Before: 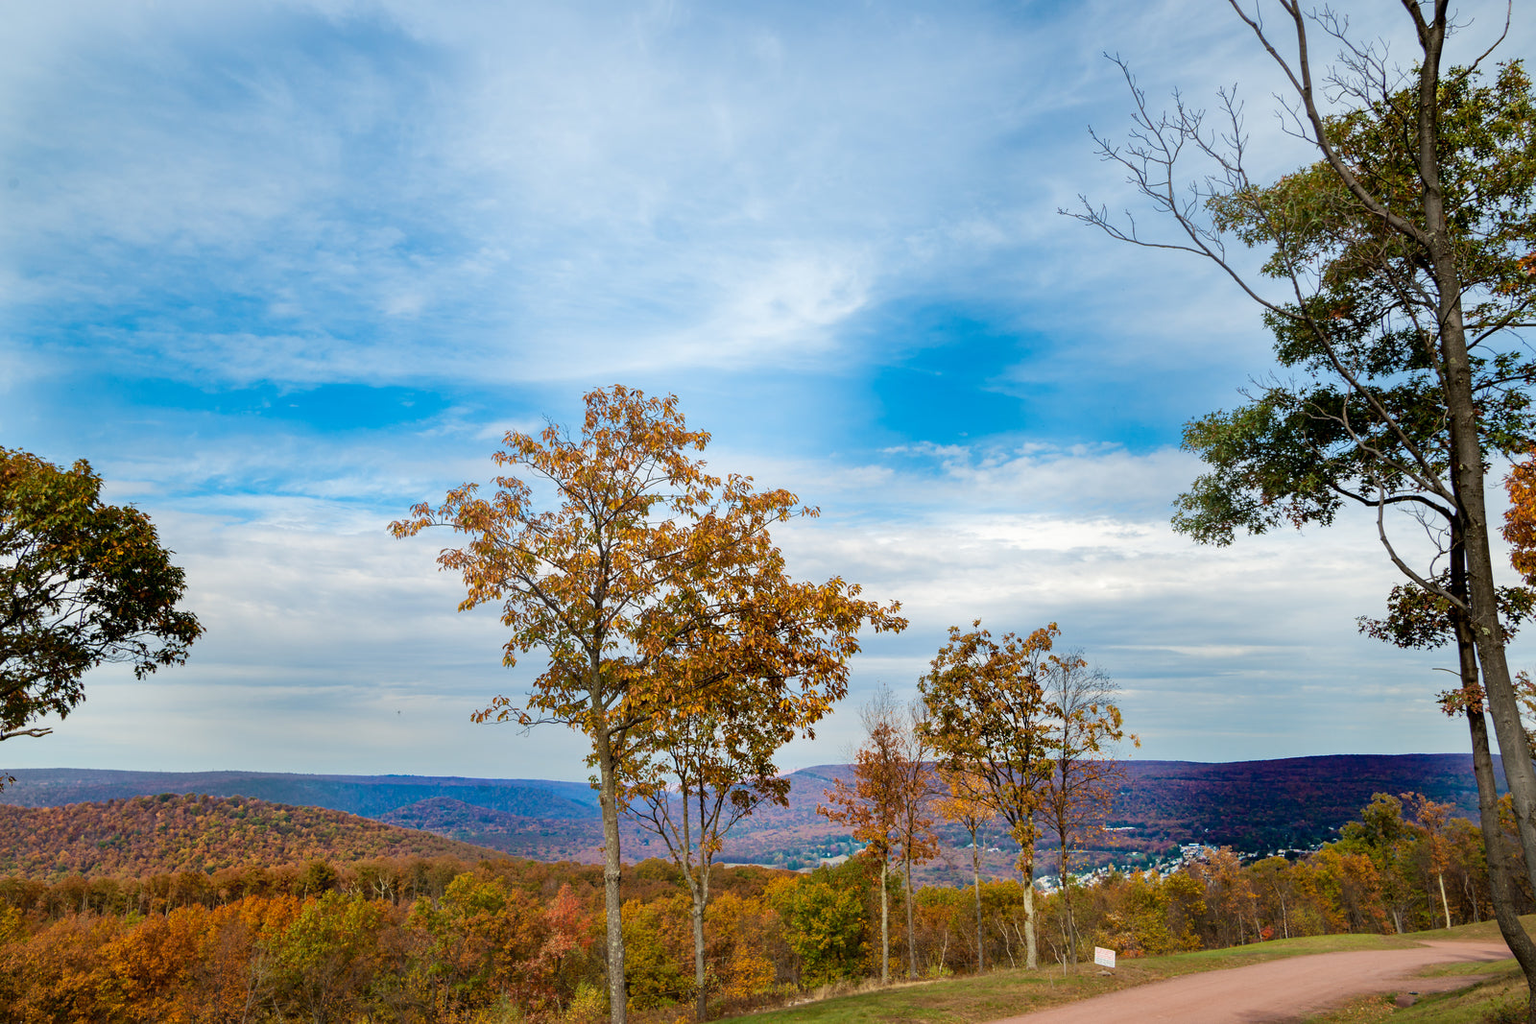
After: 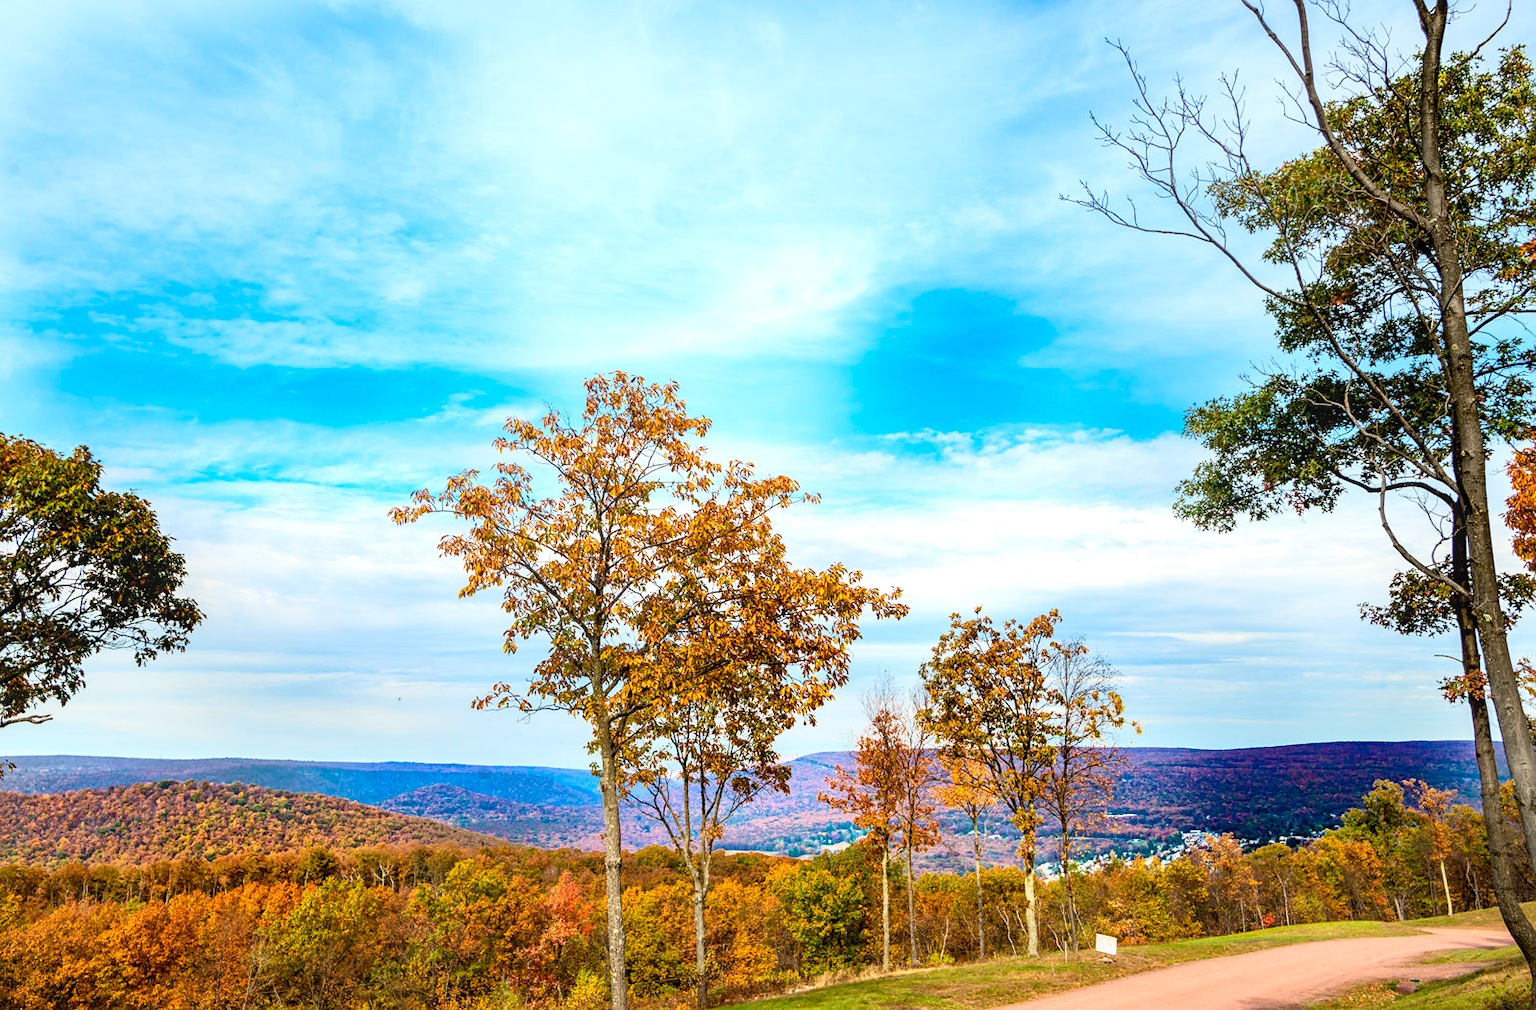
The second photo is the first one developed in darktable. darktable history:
sharpen: amount 0.202
contrast brightness saturation: contrast 0.202, brightness 0.164, saturation 0.229
color balance rgb: perceptual saturation grading › global saturation 0.925%, global vibrance 20%
exposure: black level correction 0.003, exposure 0.381 EV, compensate exposure bias true, compensate highlight preservation false
local contrast: on, module defaults
crop: top 1.423%, right 0.091%
